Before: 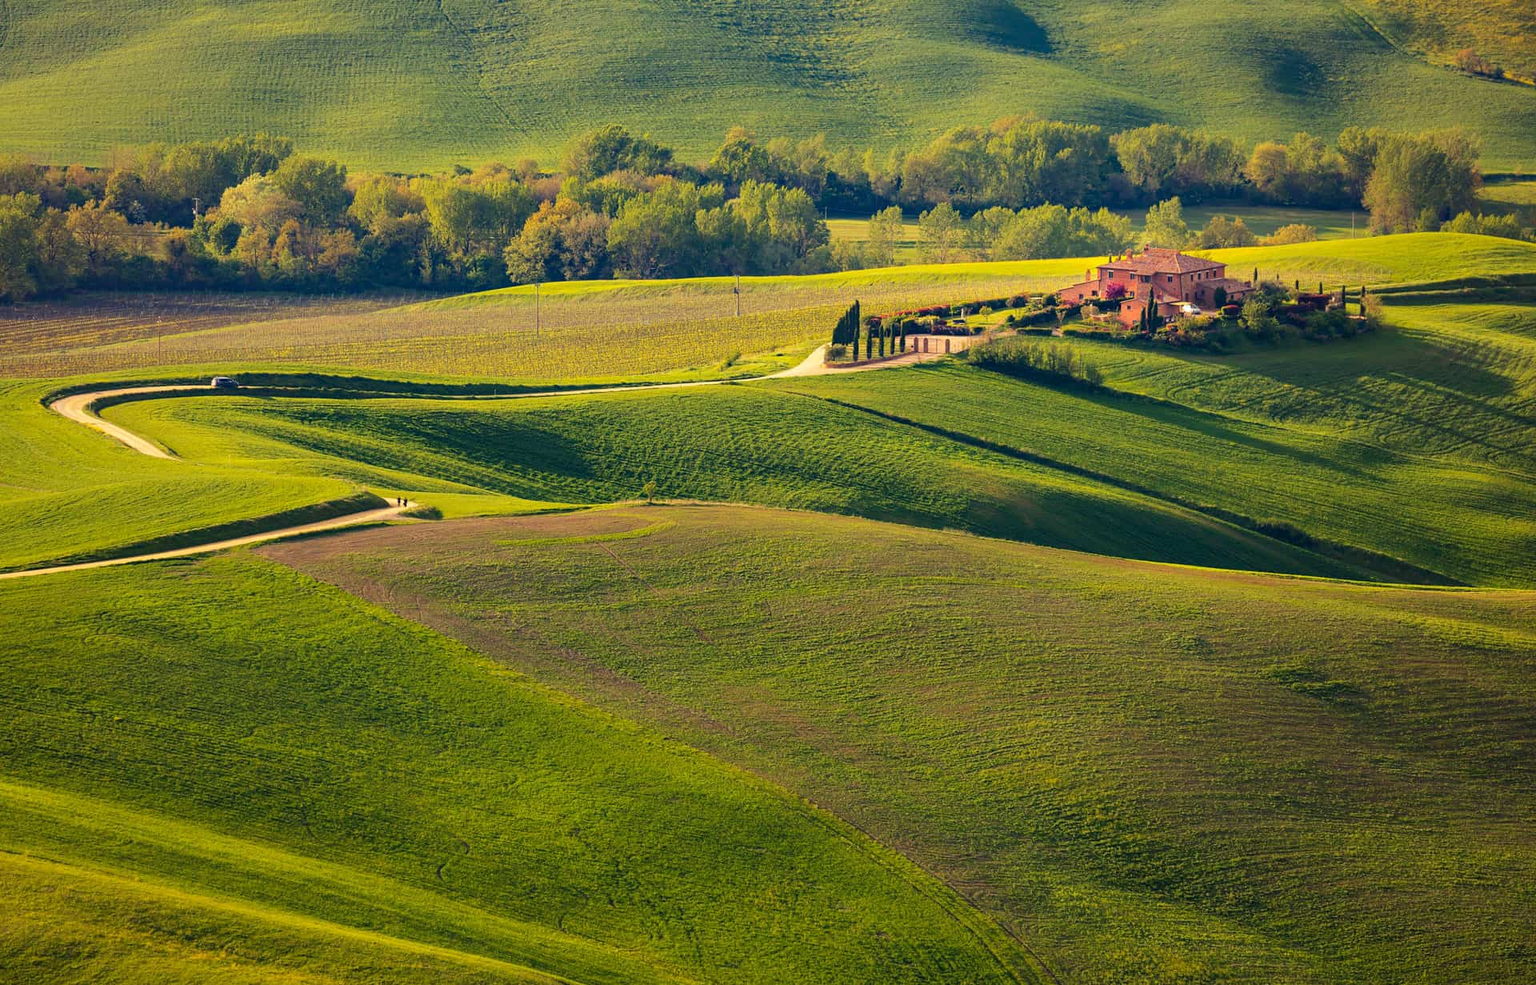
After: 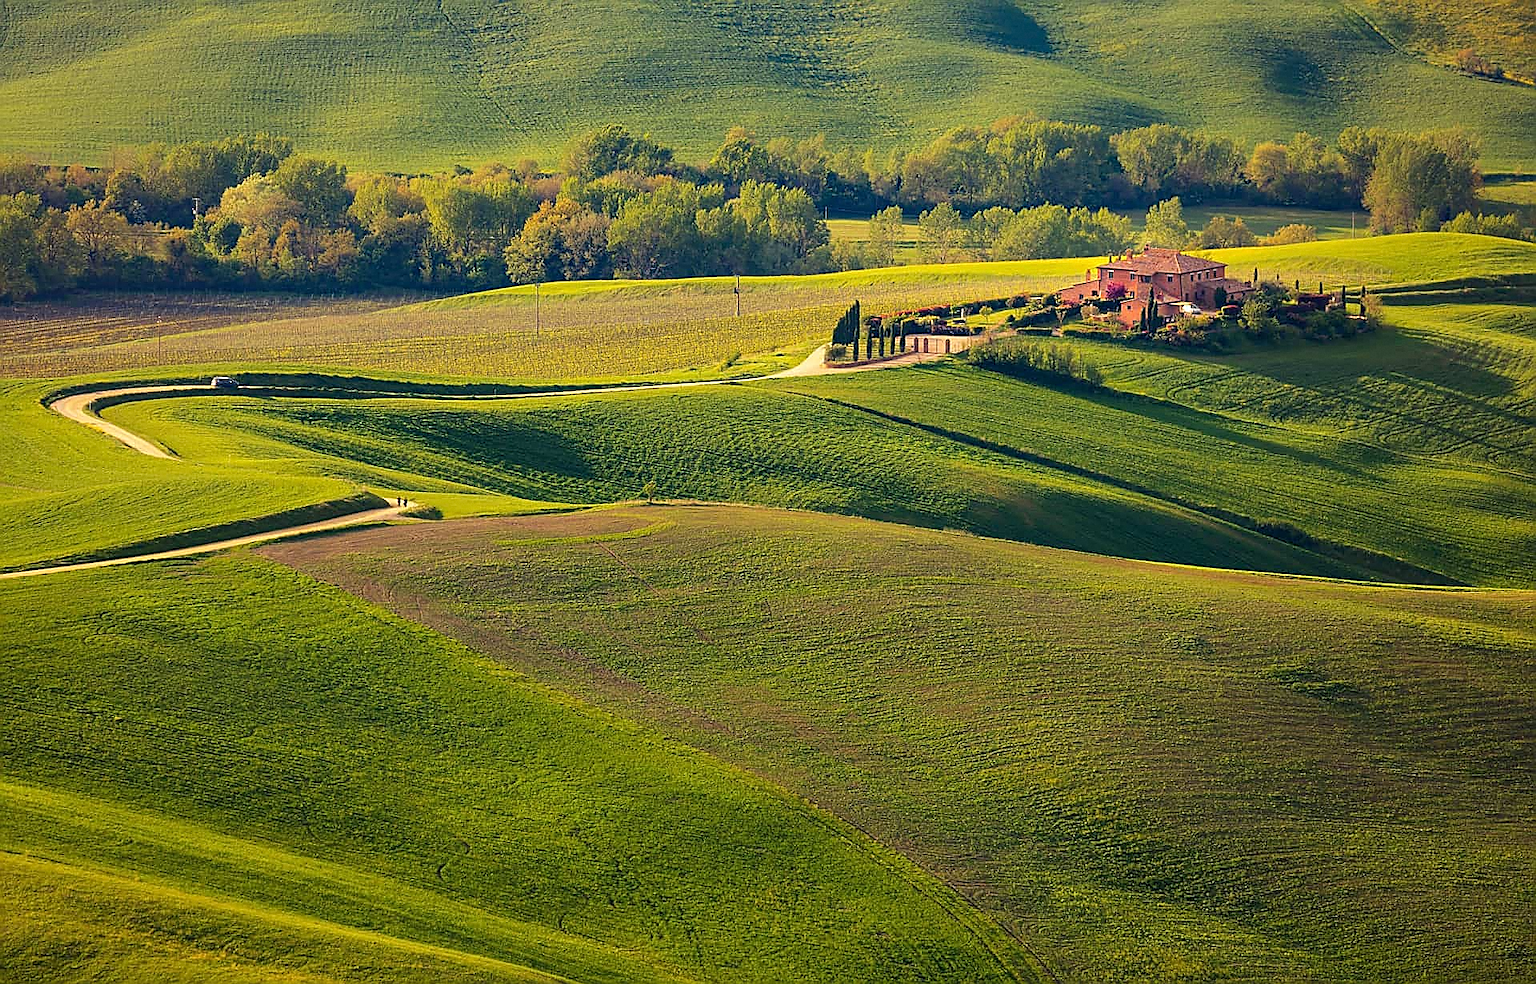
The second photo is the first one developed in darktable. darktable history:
sharpen: radius 1.4, amount 1.25, threshold 0.7
grain: coarseness 14.57 ISO, strength 8.8%
